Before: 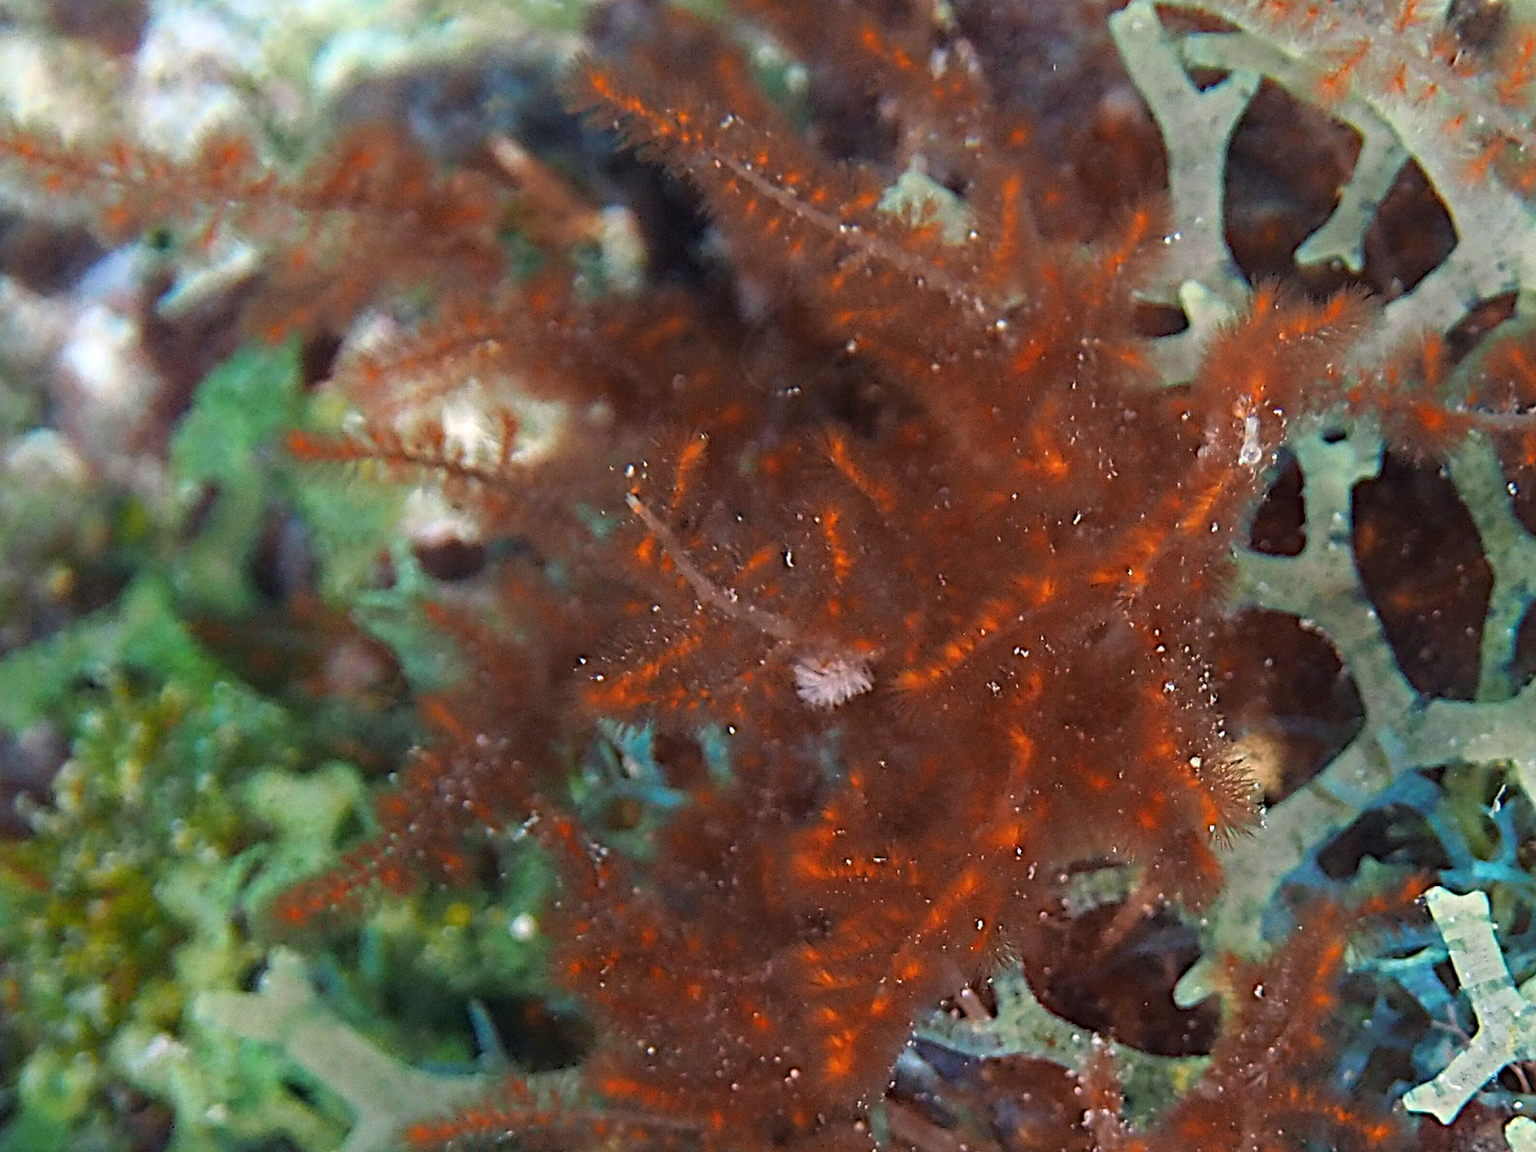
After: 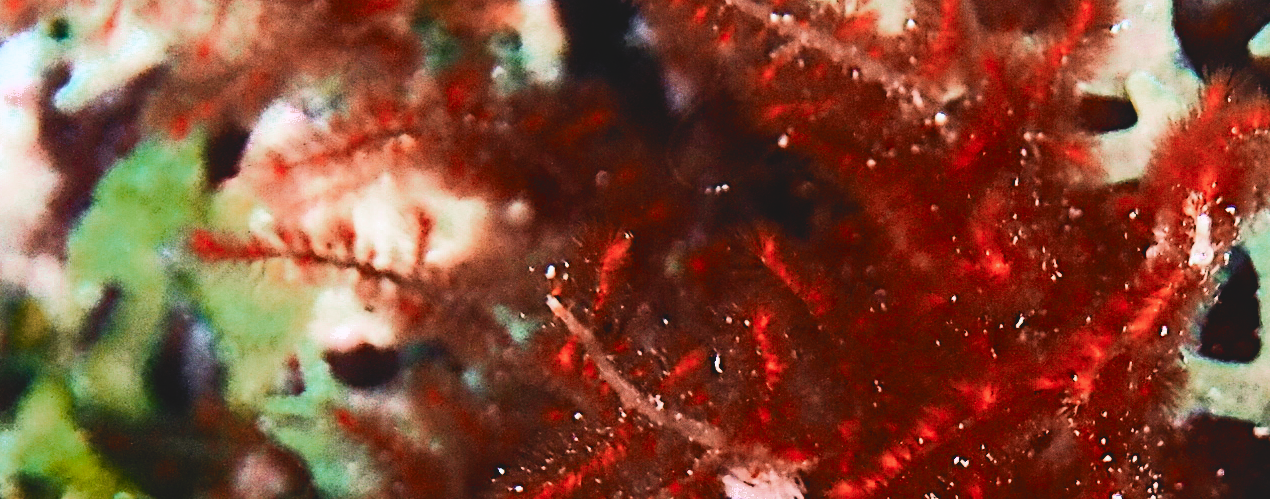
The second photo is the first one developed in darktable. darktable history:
tone curve: curves: ch0 [(0, 0.098) (0.262, 0.324) (0.421, 0.59) (0.54, 0.803) (0.725, 0.922) (0.99, 0.974)], color space Lab, independent channels, preserve colors none
filmic rgb: black relative exposure -5.13 EV, white relative exposure 3.95 EV, hardness 2.9, contrast 1.391, highlights saturation mix -30.65%
crop: left 6.881%, top 18.41%, right 14.266%, bottom 40.229%
local contrast: mode bilateral grid, contrast 21, coarseness 51, detail 119%, midtone range 0.2
color zones: curves: ch0 [(0, 0.299) (0.25, 0.383) (0.456, 0.352) (0.736, 0.571)]; ch1 [(0, 0.63) (0.151, 0.568) (0.254, 0.416) (0.47, 0.558) (0.732, 0.37) (0.909, 0.492)]; ch2 [(0.004, 0.604) (0.158, 0.443) (0.257, 0.403) (0.761, 0.468)]
velvia: on, module defaults
color balance rgb: power › chroma 0.314%, power › hue 23.03°, highlights gain › chroma 0.272%, highlights gain › hue 332.61°, perceptual saturation grading › global saturation 19.892%, perceptual saturation grading › highlights -25.037%, perceptual saturation grading › shadows 49.927%, perceptual brilliance grading › highlights 10.066%, perceptual brilliance grading › mid-tones 5.759%
